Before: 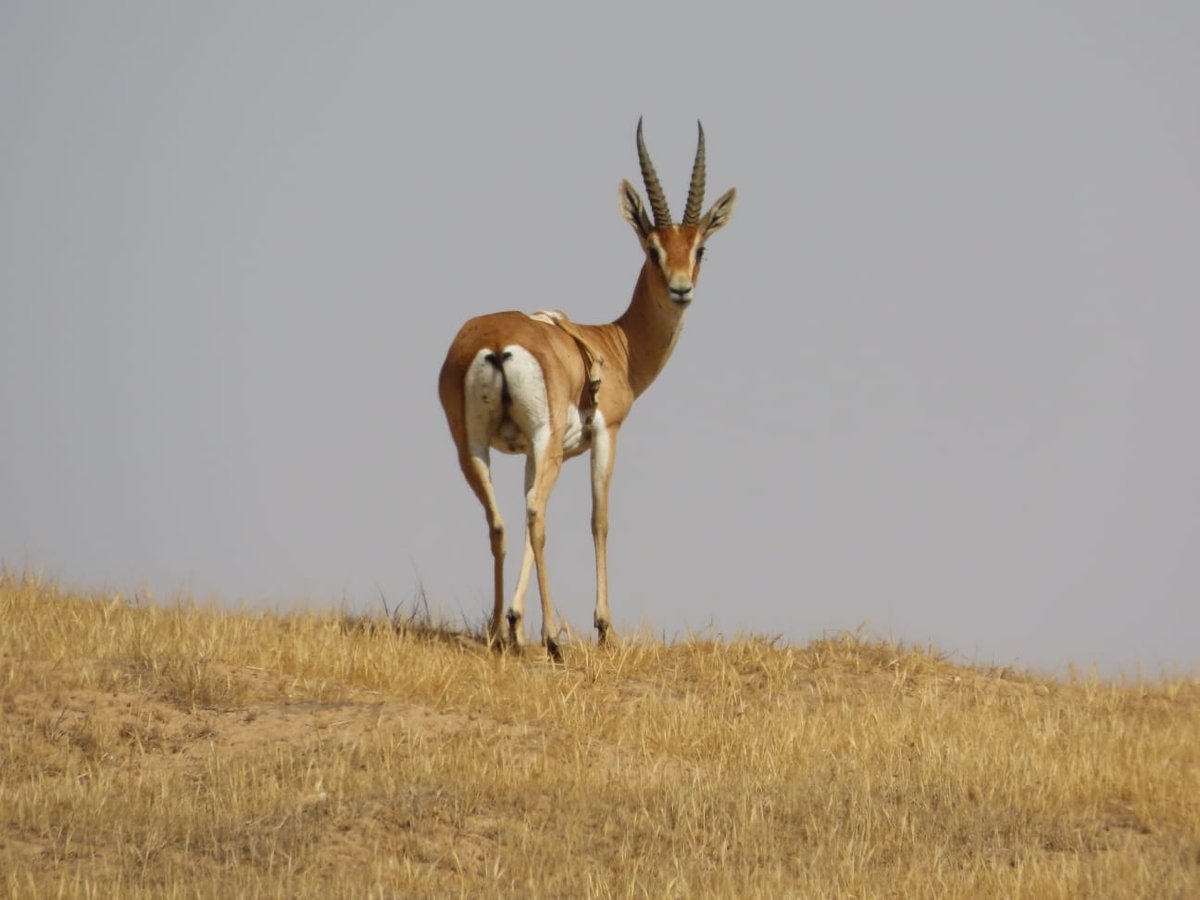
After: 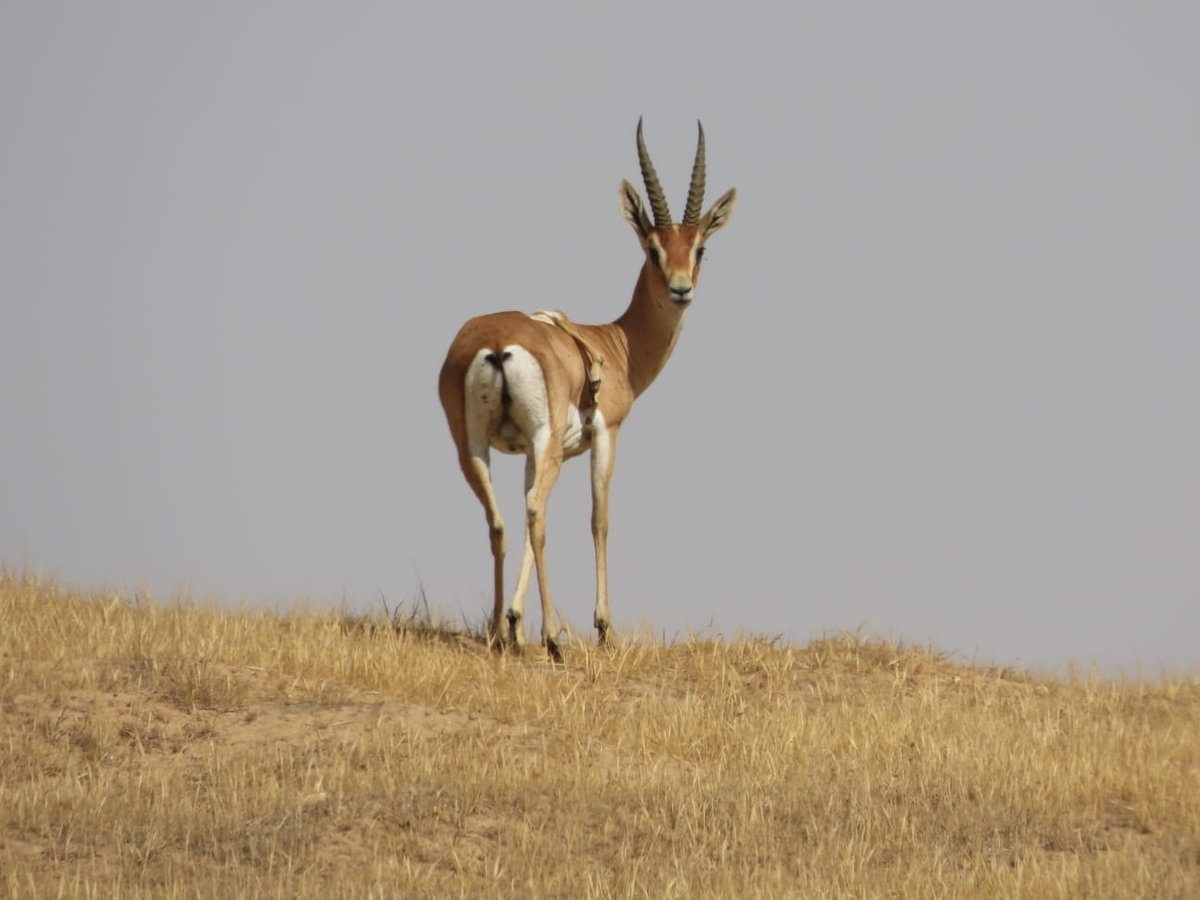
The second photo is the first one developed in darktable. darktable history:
color balance rgb: power › hue 208.7°, global offset › hue 170.78°, perceptual saturation grading › global saturation -27.313%, global vibrance 39.598%
tone equalizer: smoothing diameter 24.87%, edges refinement/feathering 10.59, preserve details guided filter
